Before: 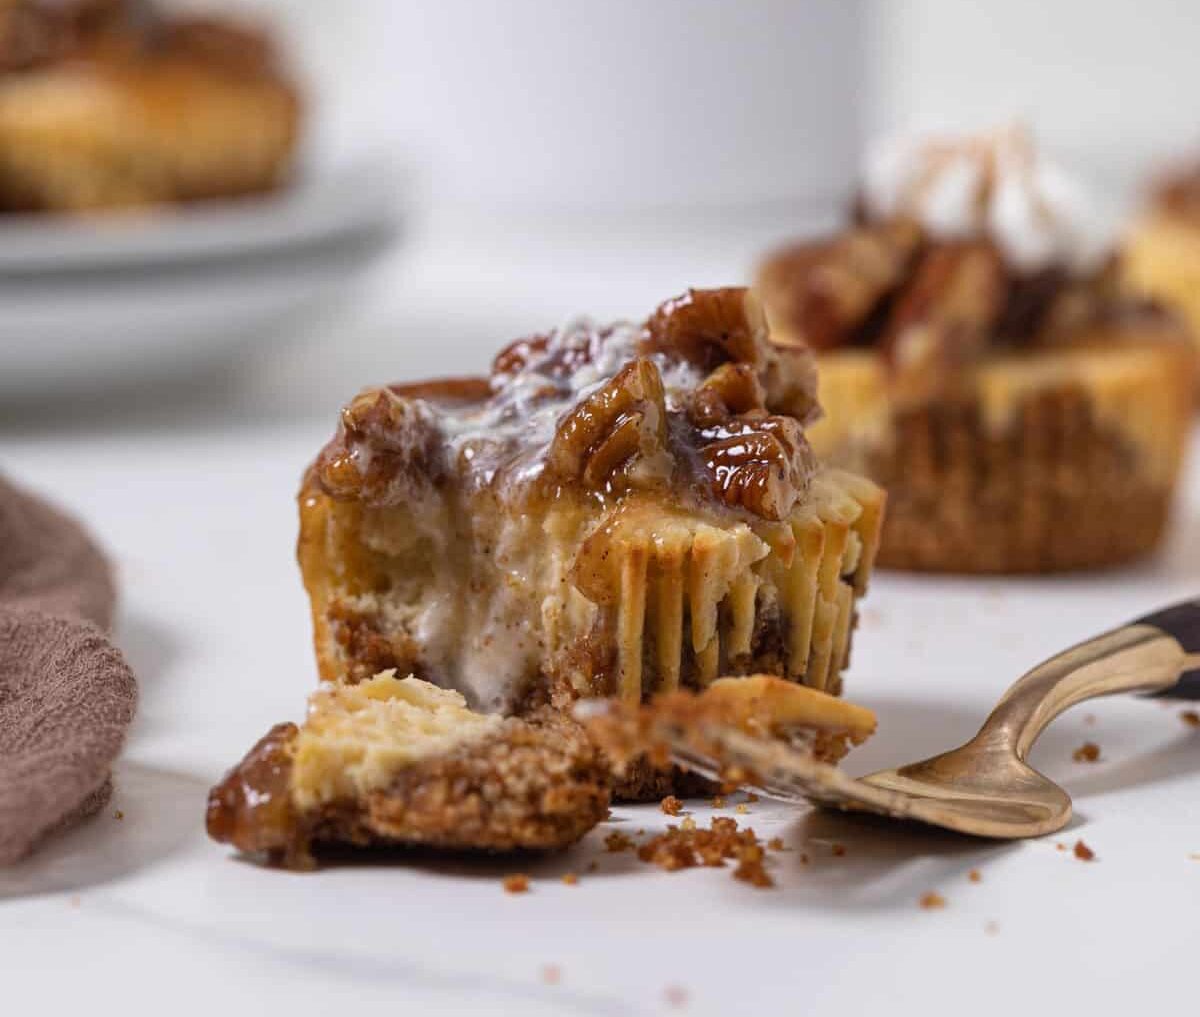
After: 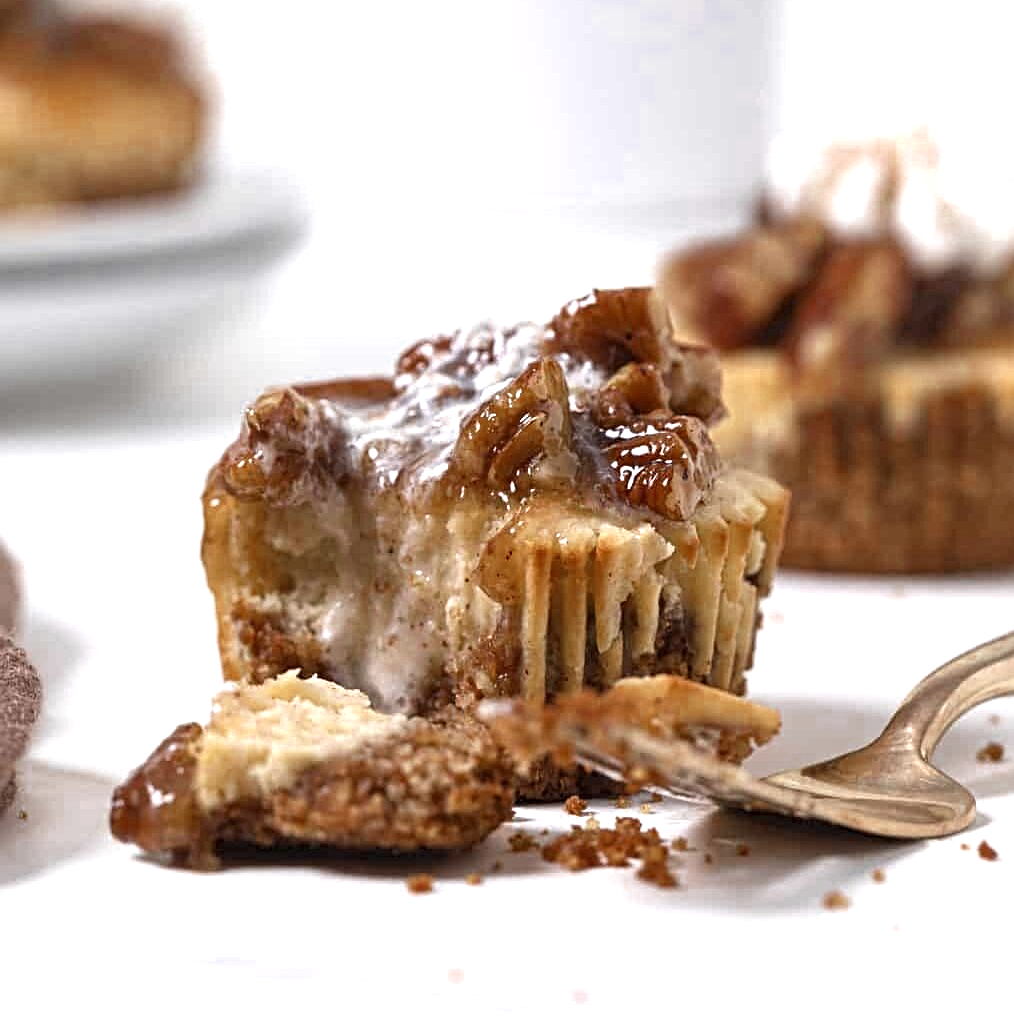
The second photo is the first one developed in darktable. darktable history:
exposure: black level correction 0, exposure 0.837 EV, compensate highlight preservation false
sharpen: radius 3.13
crop: left 8.053%, right 7.435%
color zones: curves: ch0 [(0, 0.5) (0.125, 0.4) (0.25, 0.5) (0.375, 0.4) (0.5, 0.4) (0.625, 0.35) (0.75, 0.35) (0.875, 0.5)]; ch1 [(0, 0.35) (0.125, 0.45) (0.25, 0.35) (0.375, 0.35) (0.5, 0.35) (0.625, 0.35) (0.75, 0.45) (0.875, 0.35)]; ch2 [(0, 0.6) (0.125, 0.5) (0.25, 0.5) (0.375, 0.6) (0.5, 0.6) (0.625, 0.5) (0.75, 0.5) (0.875, 0.5)], mix 30.36%
